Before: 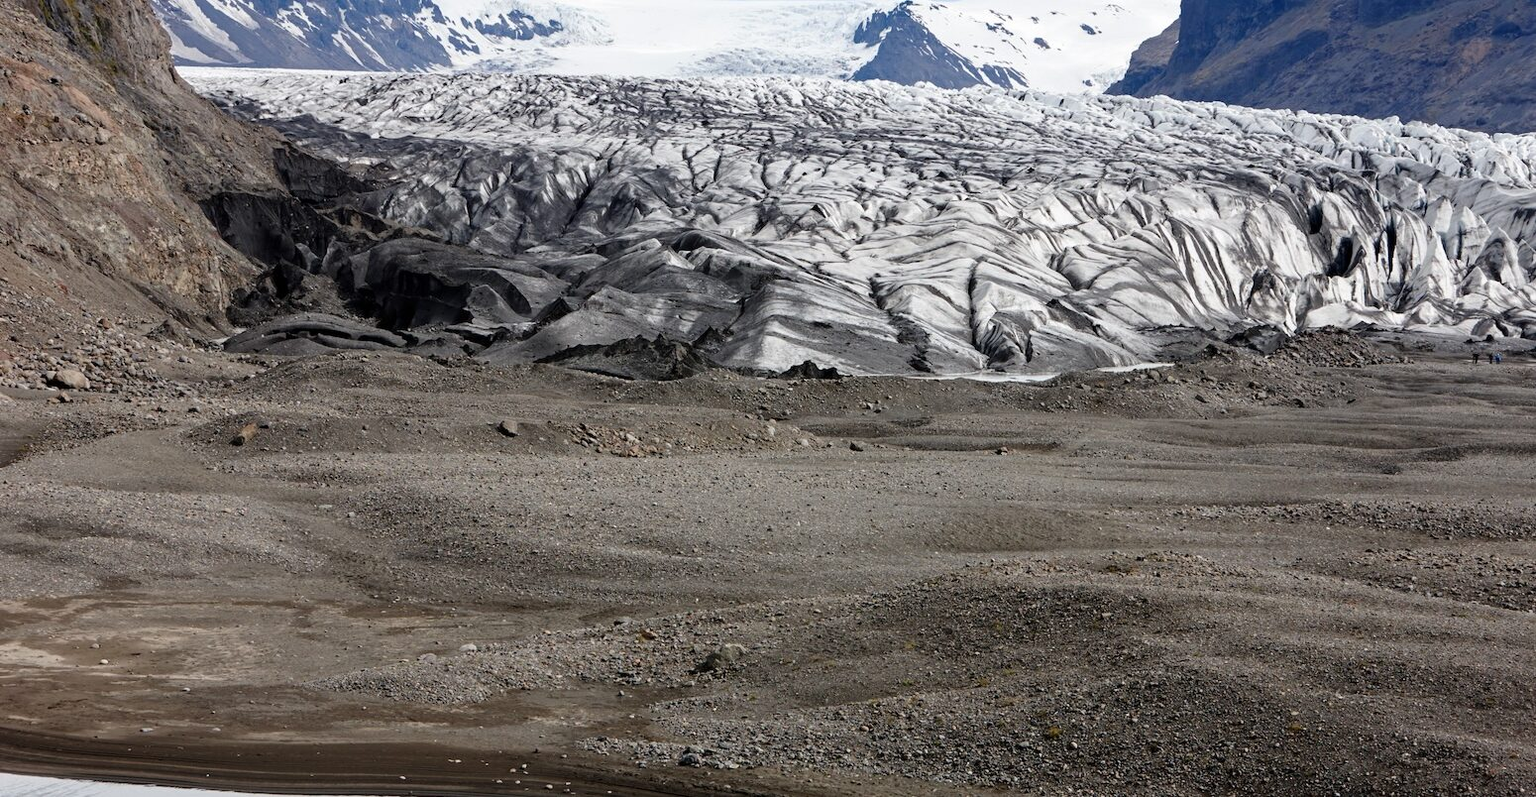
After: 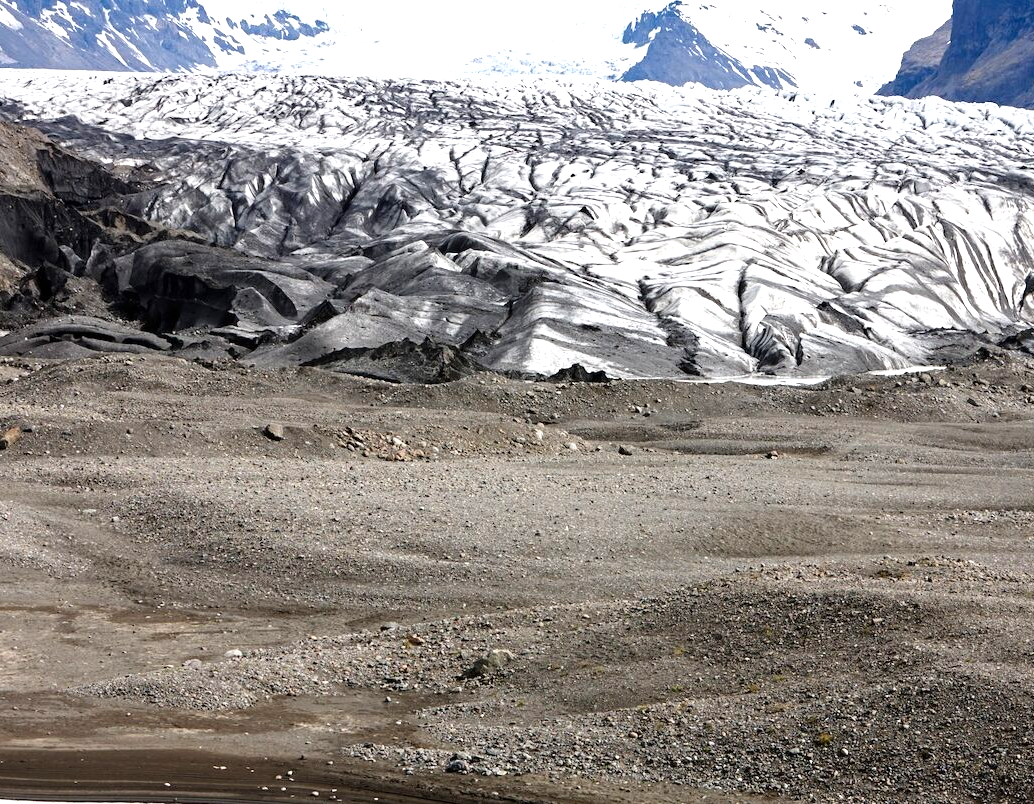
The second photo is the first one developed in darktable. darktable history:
levels: levels [0, 0.394, 0.787]
exposure: compensate highlight preservation false
crop and rotate: left 15.446%, right 17.836%
